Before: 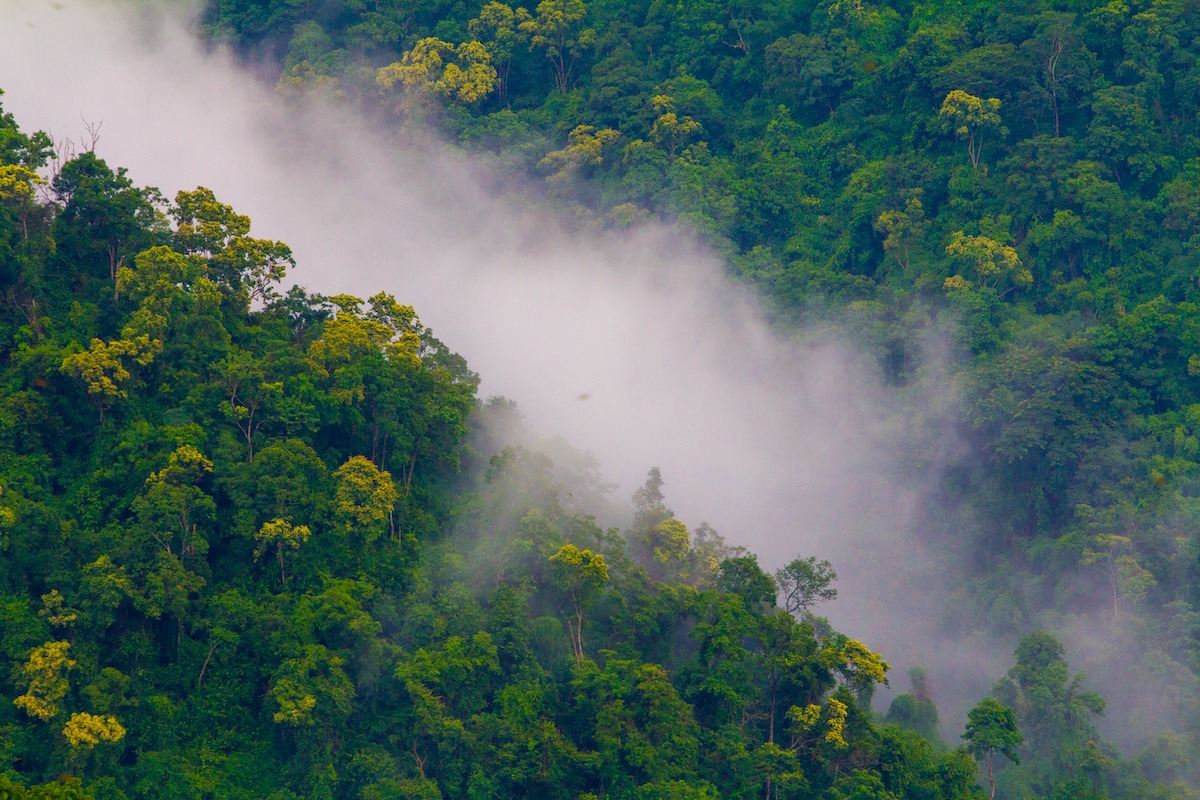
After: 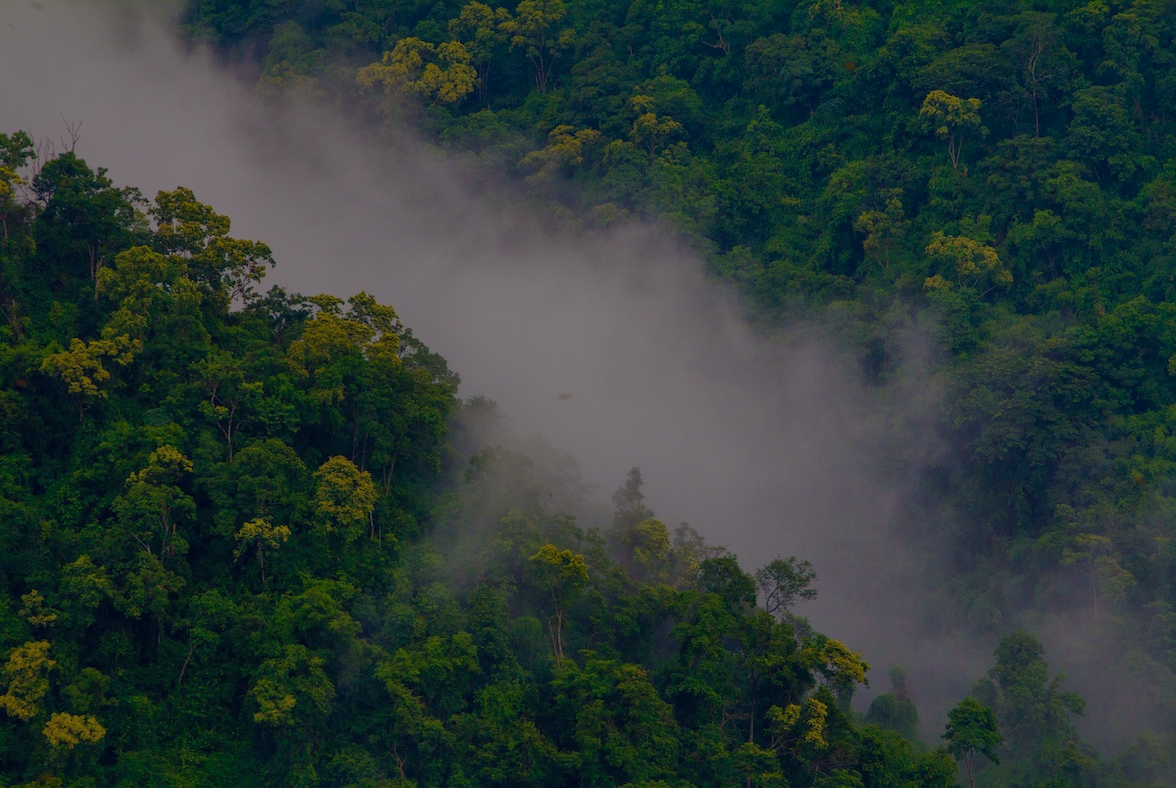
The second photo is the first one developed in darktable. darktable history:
exposure: exposure -1.973 EV, compensate exposure bias true, compensate highlight preservation false
crop: left 1.668%, right 0.272%, bottom 1.47%
shadows and highlights: shadows 39.3, highlights -59.9
